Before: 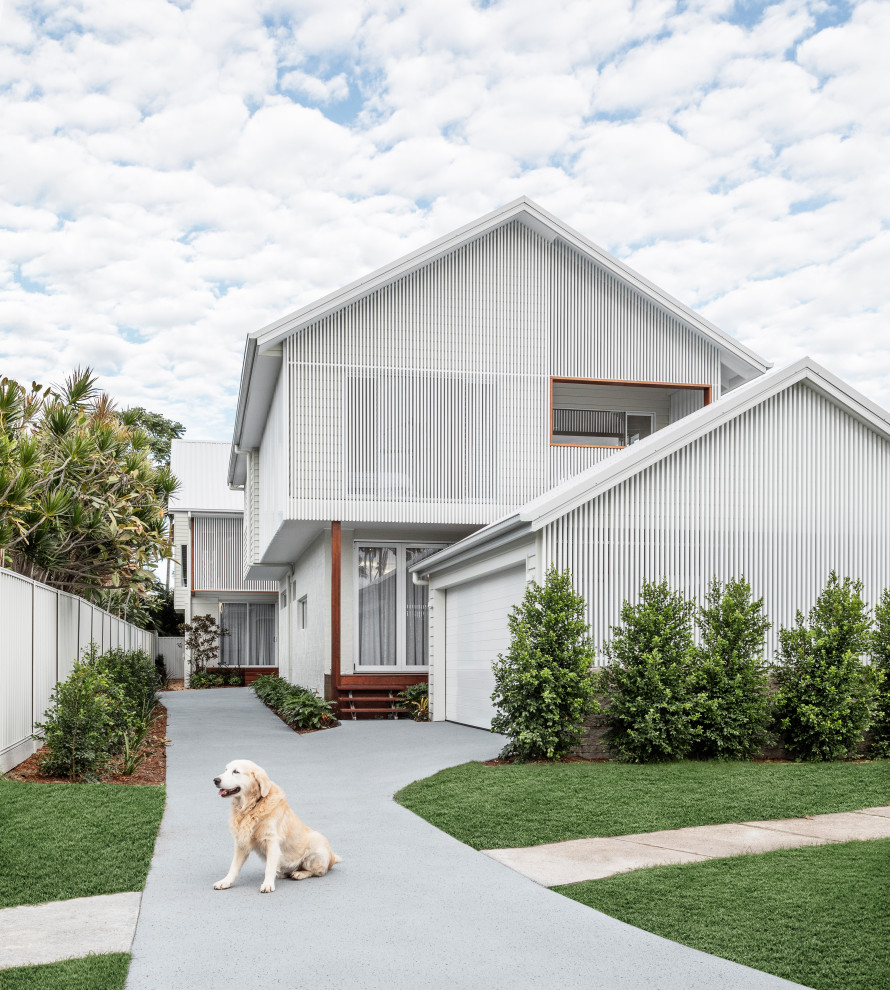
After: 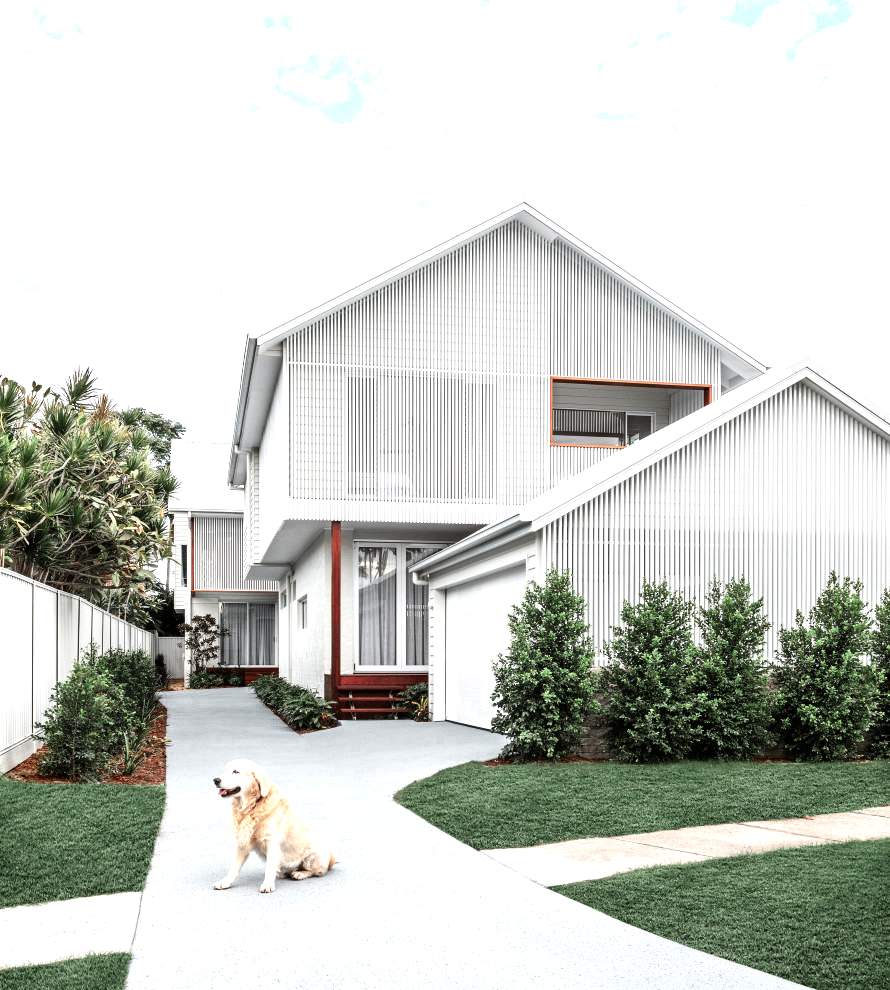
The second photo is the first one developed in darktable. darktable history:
tone equalizer: -8 EV -0.742 EV, -7 EV -0.682 EV, -6 EV -0.611 EV, -5 EV -0.374 EV, -3 EV 0.4 EV, -2 EV 0.6 EV, -1 EV 0.69 EV, +0 EV 0.732 EV, edges refinement/feathering 500, mask exposure compensation -1.57 EV, preserve details no
color zones: curves: ch0 [(0, 0.466) (0.128, 0.466) (0.25, 0.5) (0.375, 0.456) (0.5, 0.5) (0.625, 0.5) (0.737, 0.652) (0.875, 0.5)]; ch1 [(0, 0.603) (0.125, 0.618) (0.261, 0.348) (0.372, 0.353) (0.497, 0.363) (0.611, 0.45) (0.731, 0.427) (0.875, 0.518) (0.998, 0.652)]; ch2 [(0, 0.559) (0.125, 0.451) (0.253, 0.564) (0.37, 0.578) (0.5, 0.466) (0.625, 0.471) (0.731, 0.471) (0.88, 0.485)]
